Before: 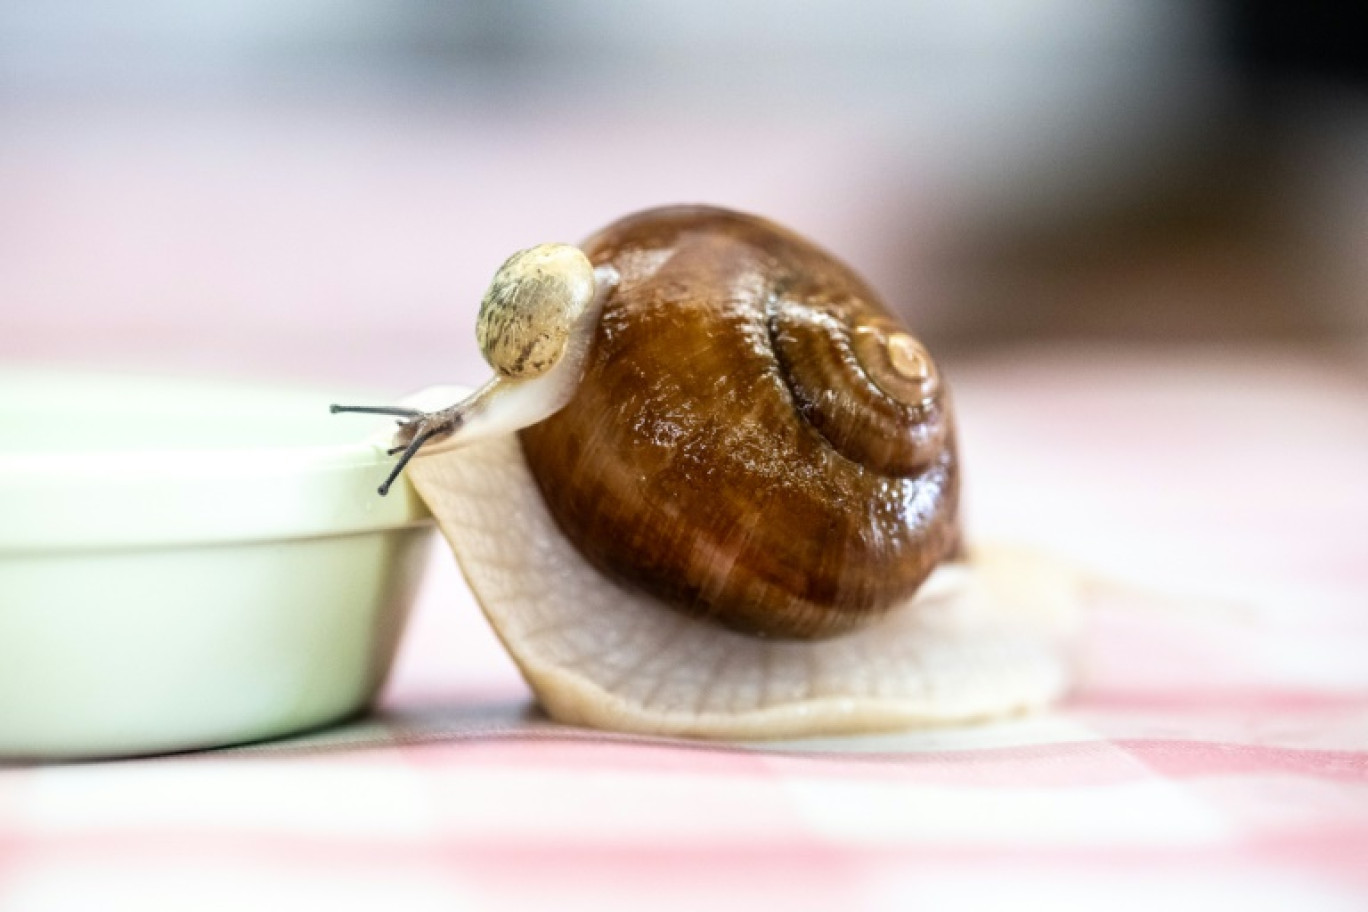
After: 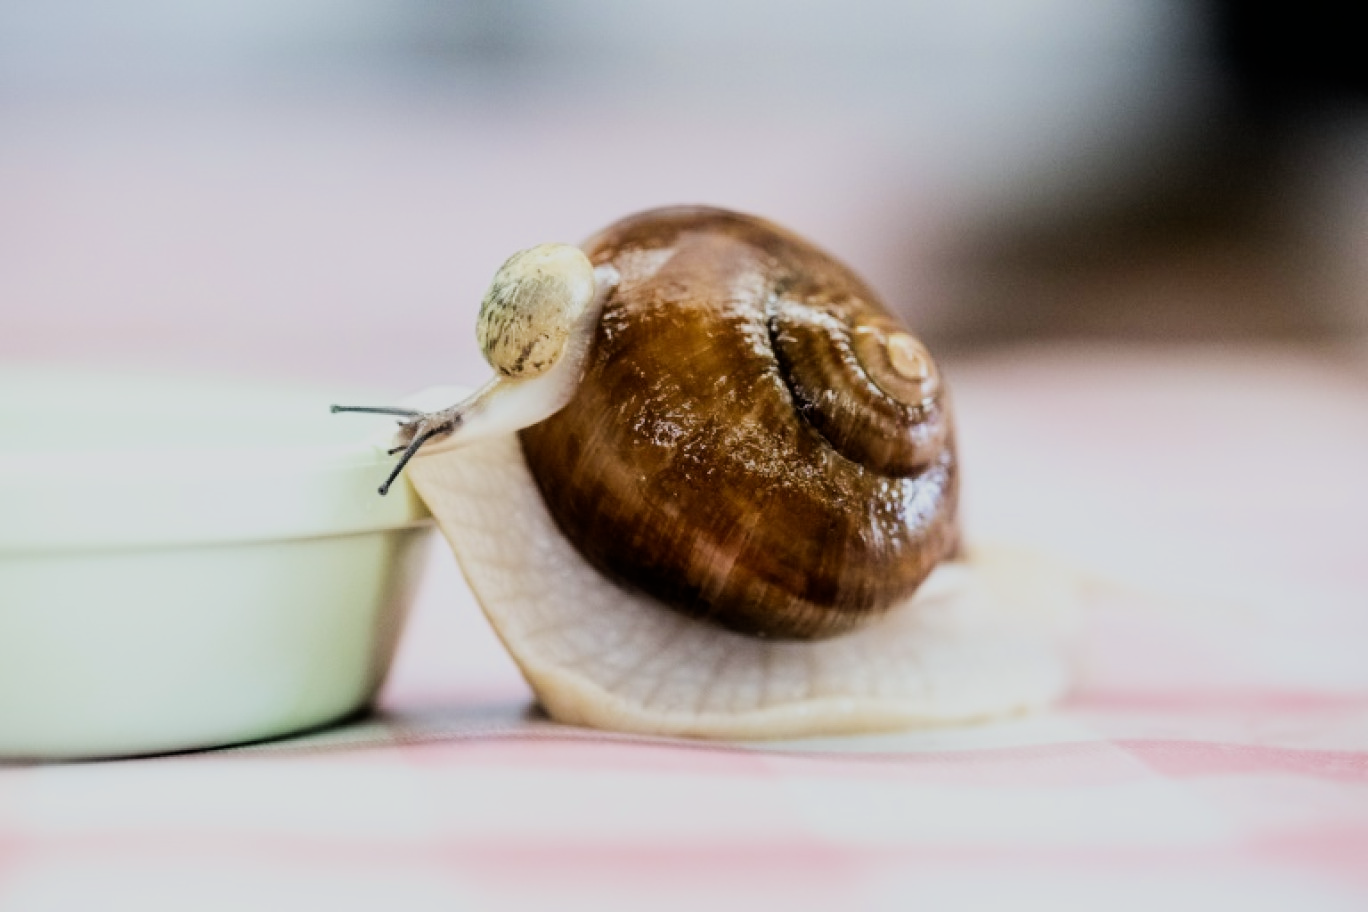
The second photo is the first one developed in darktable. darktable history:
tone equalizer: -8 EV -0.417 EV, -7 EV -0.389 EV, -6 EV -0.333 EV, -5 EV -0.222 EV, -3 EV 0.222 EV, -2 EV 0.333 EV, -1 EV 0.389 EV, +0 EV 0.417 EV, edges refinement/feathering 500, mask exposure compensation -1.57 EV, preserve details no
color balance: contrast fulcrum 17.78%
white balance: red 0.988, blue 1.017
filmic rgb: black relative exposure -7.15 EV, white relative exposure 5.36 EV, hardness 3.02
